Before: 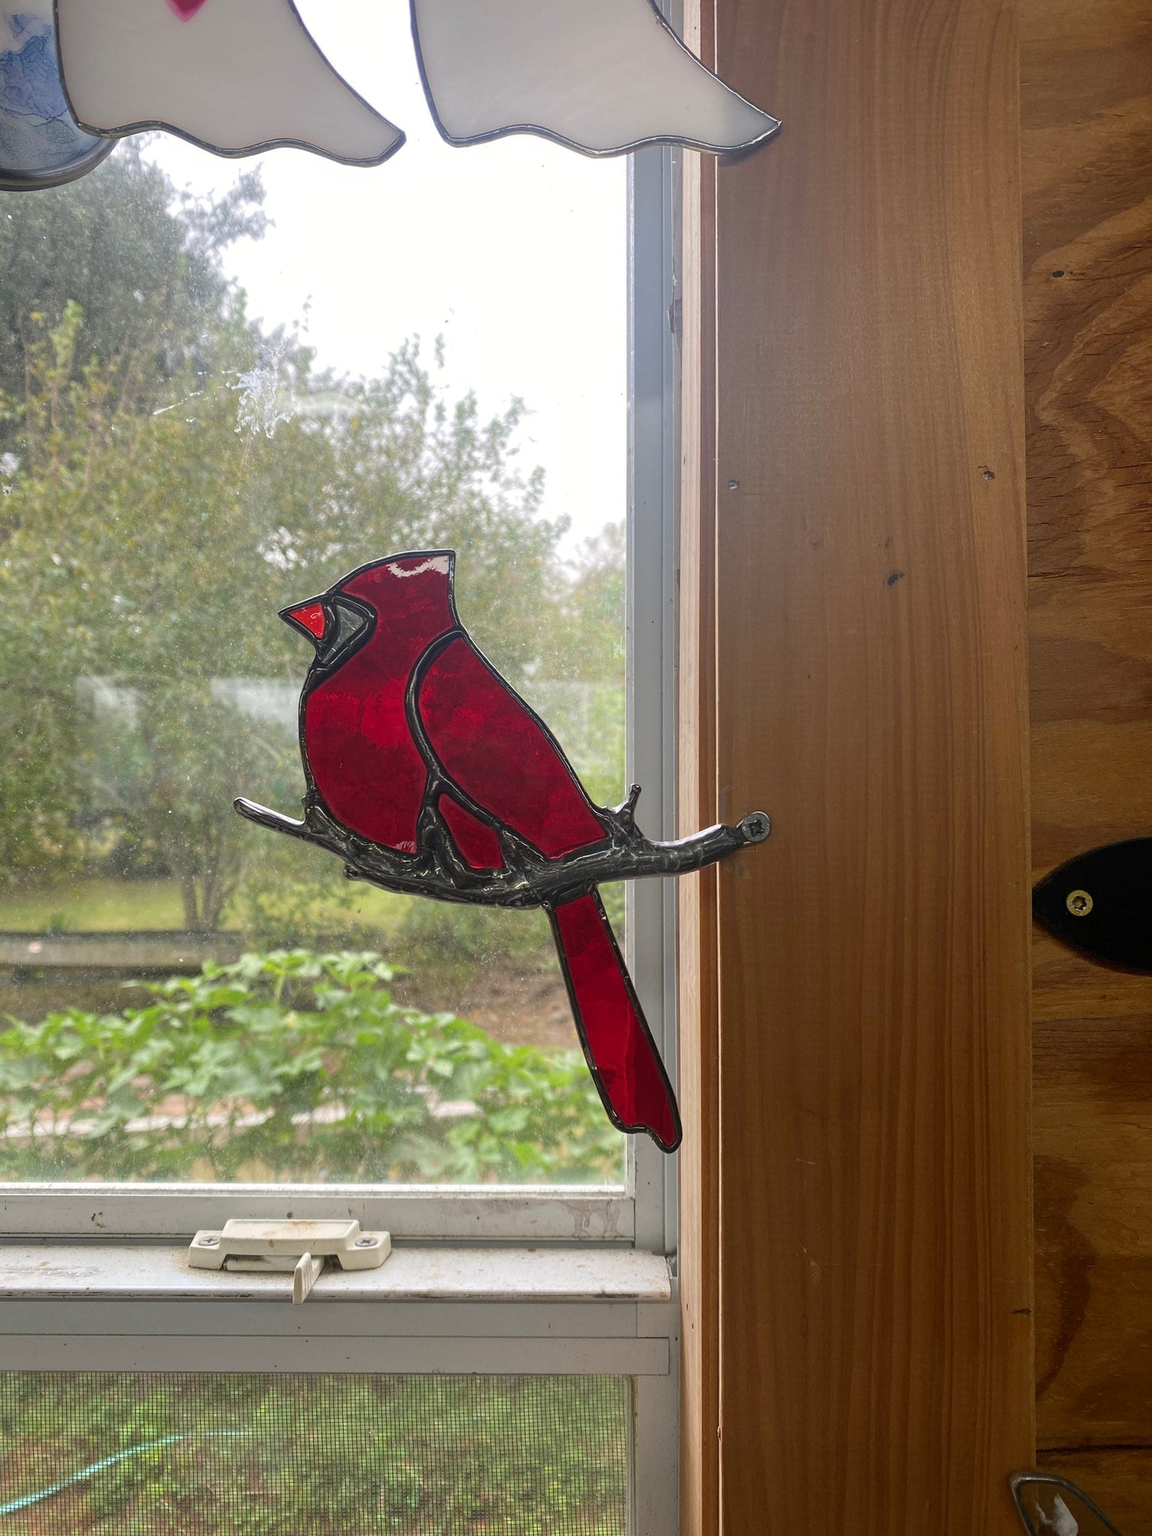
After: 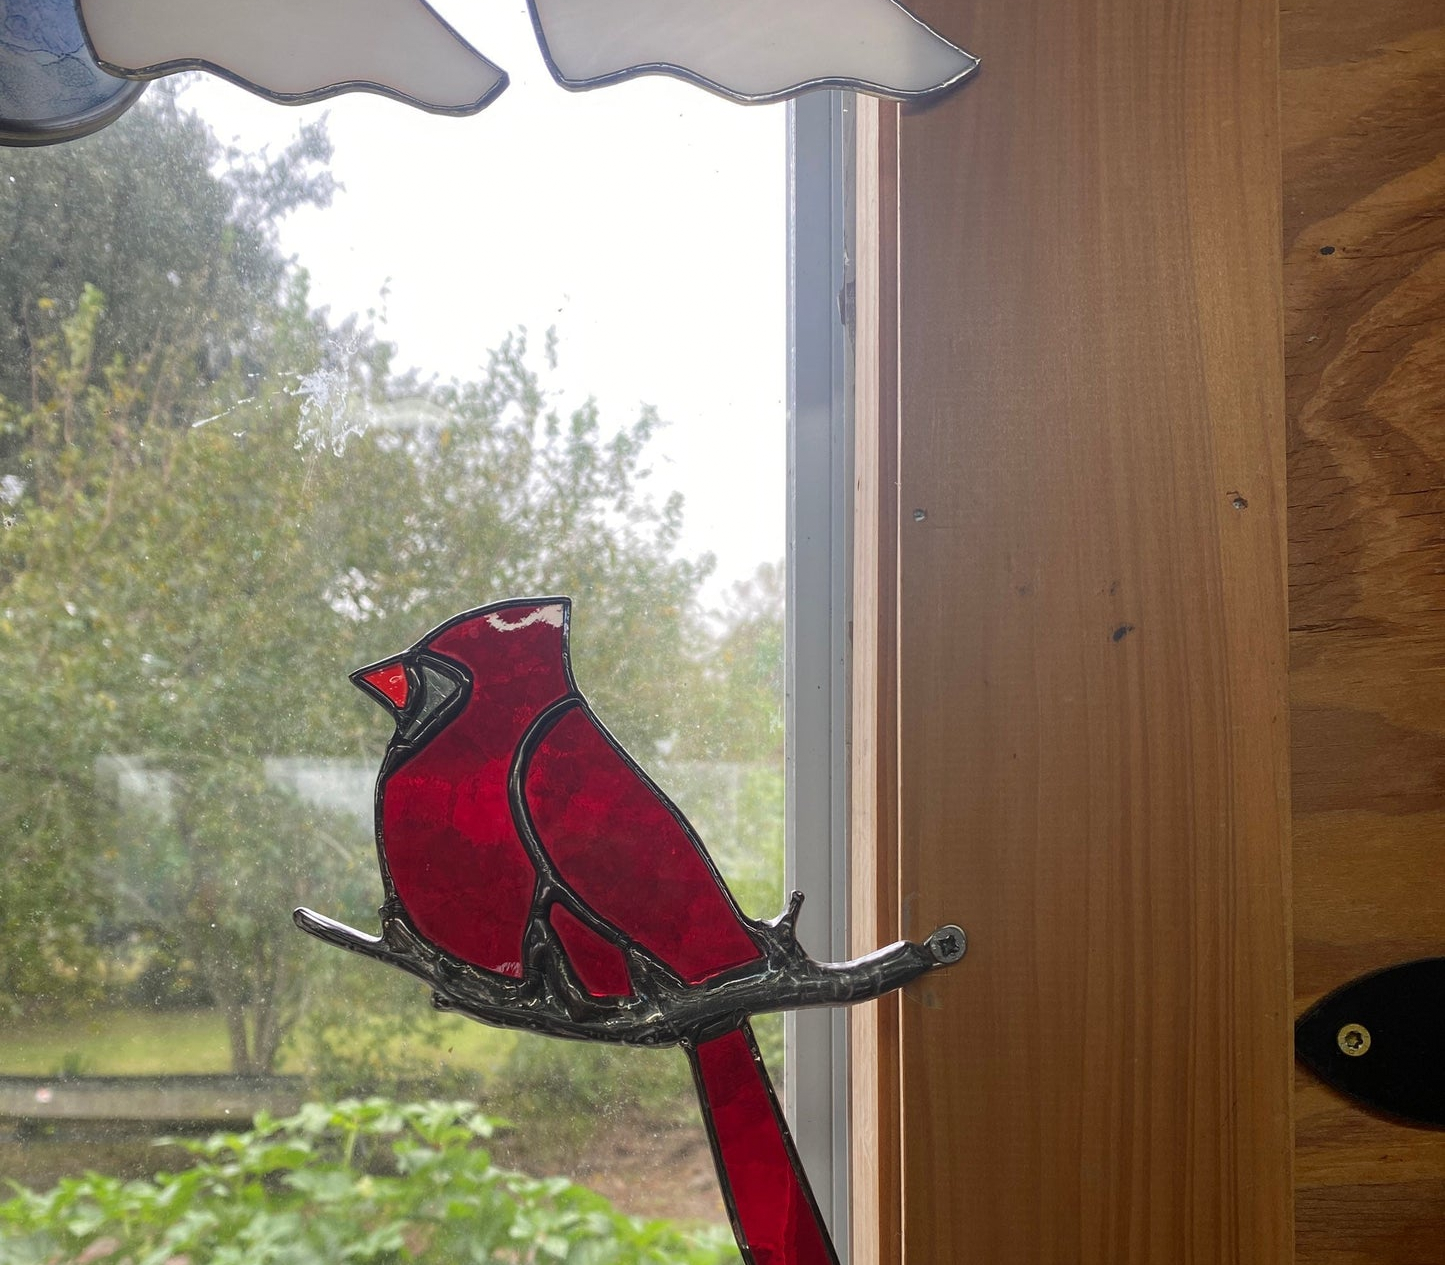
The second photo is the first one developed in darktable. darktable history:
grain: coarseness 0.81 ISO, strength 1.34%, mid-tones bias 0%
crop and rotate: top 4.848%, bottom 29.503%
